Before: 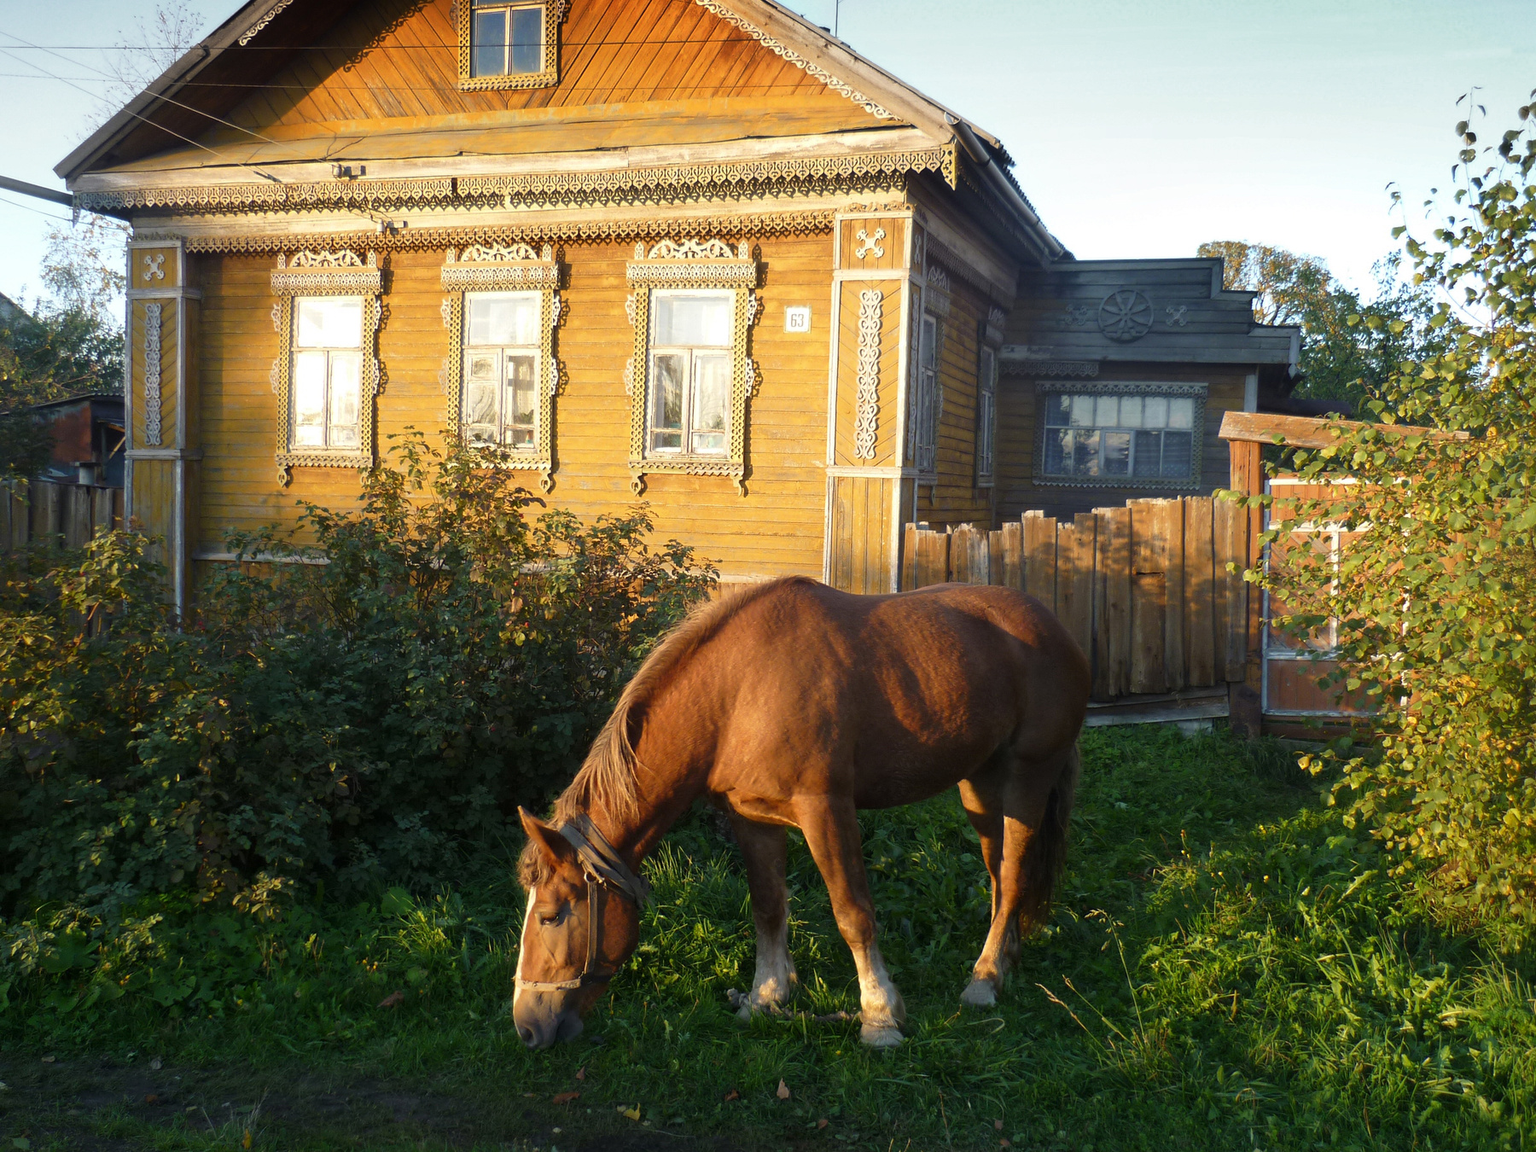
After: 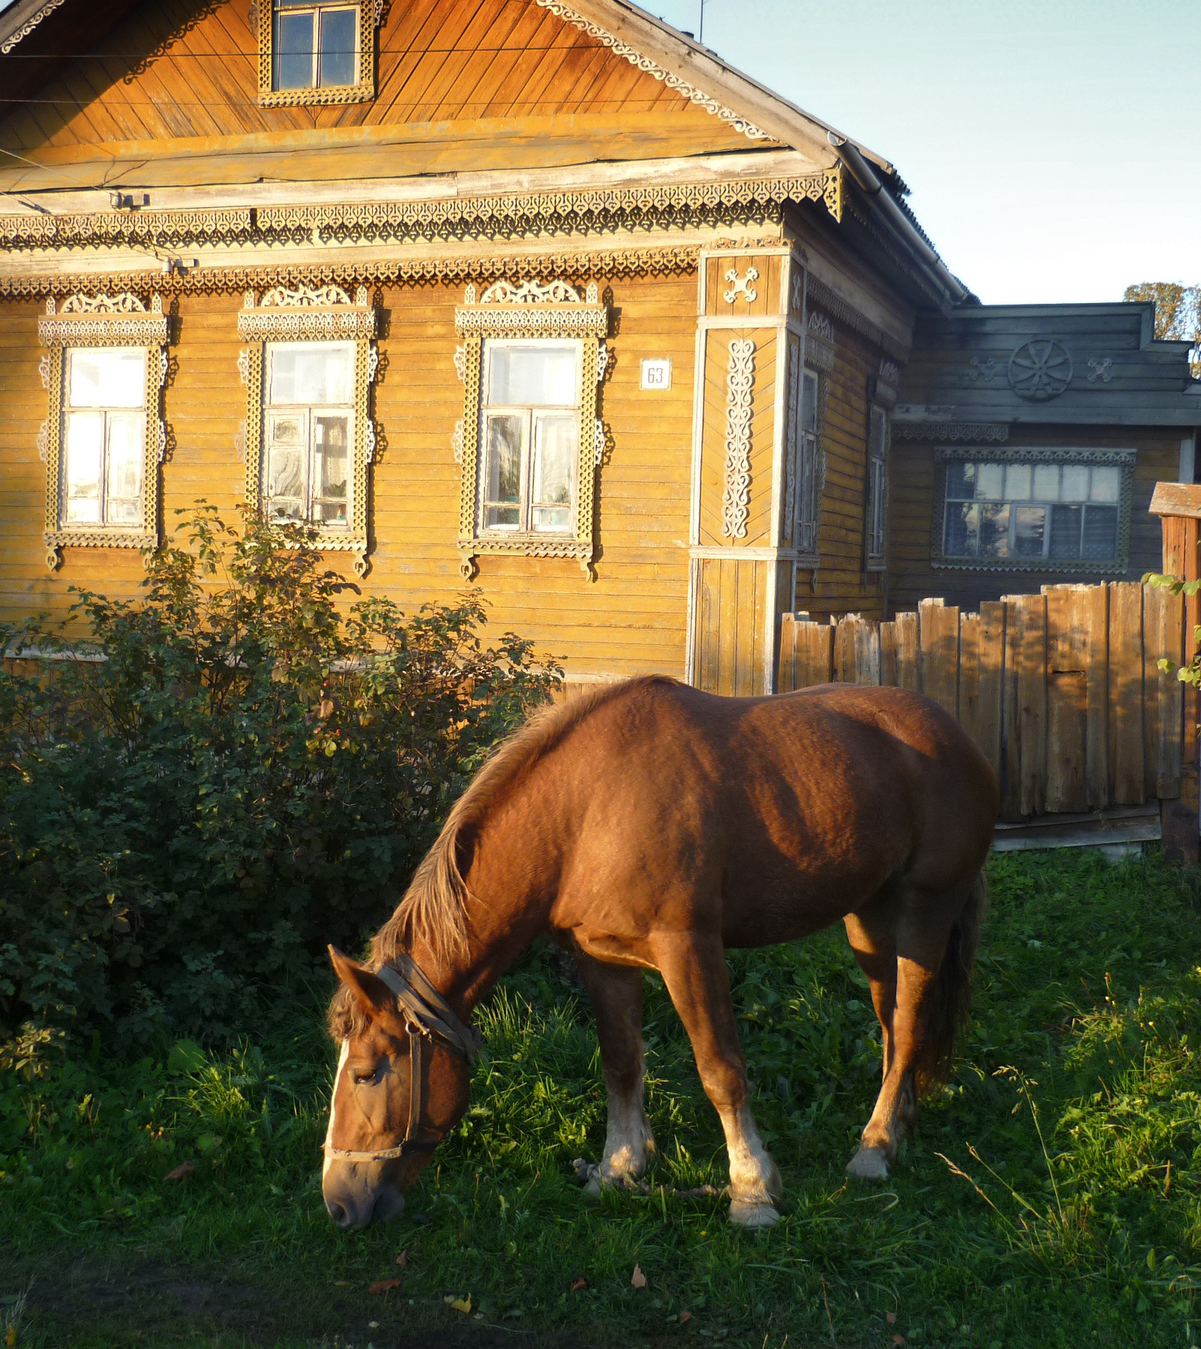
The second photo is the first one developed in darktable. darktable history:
crop and rotate: left 15.501%, right 17.753%
